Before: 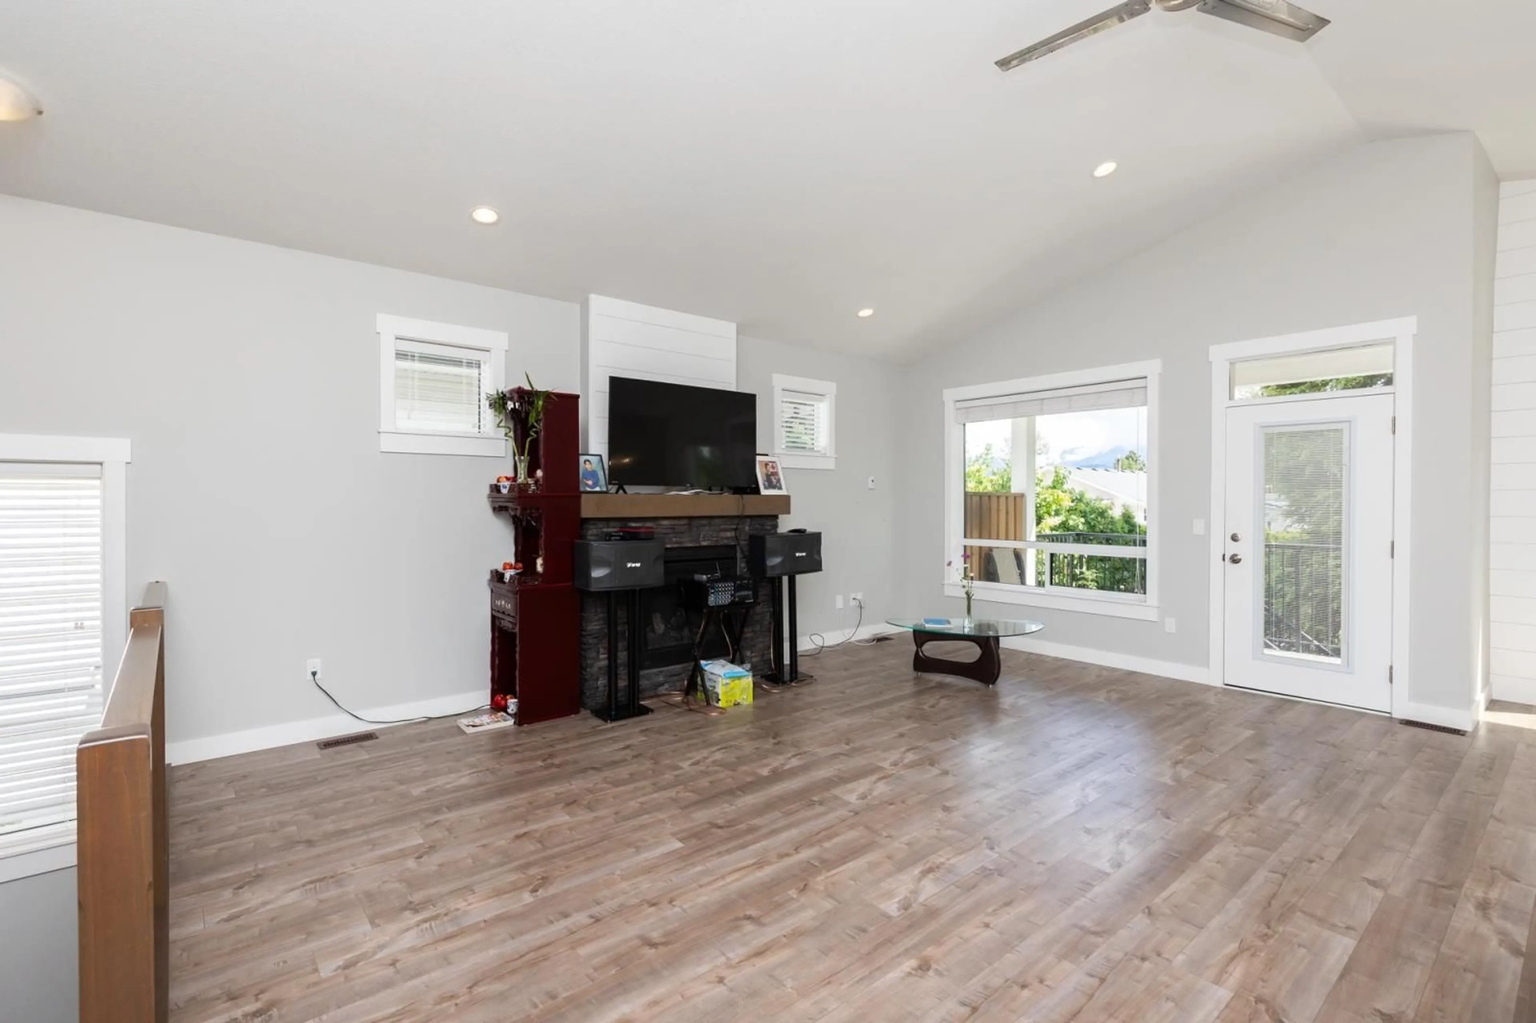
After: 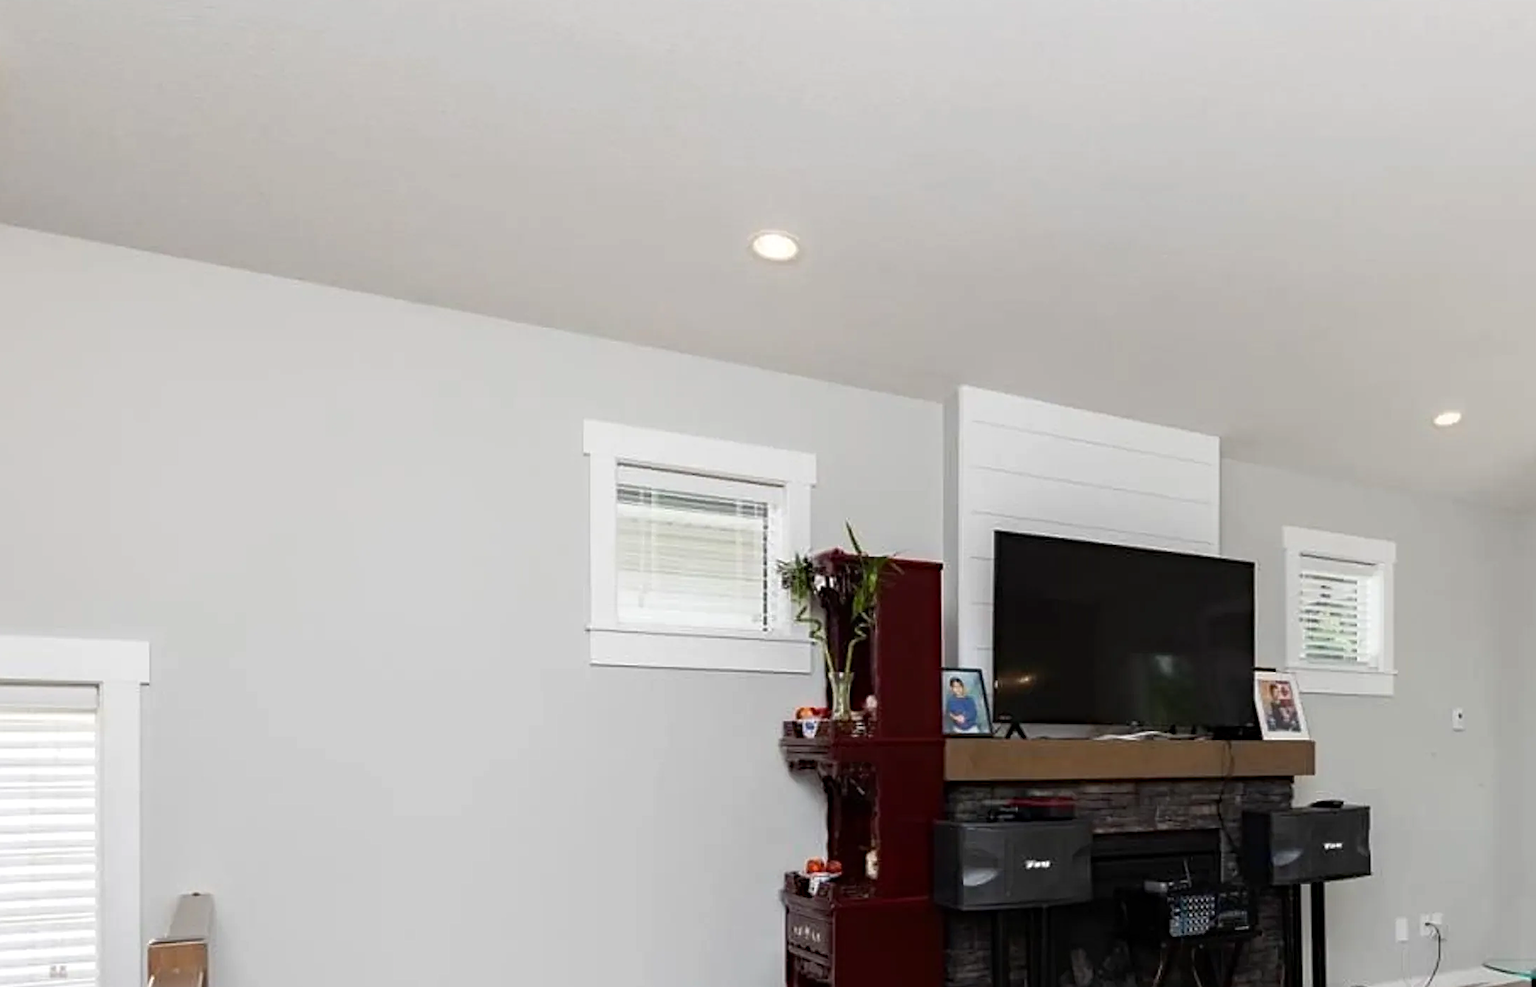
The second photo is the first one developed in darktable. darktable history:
haze removal: compatibility mode true, adaptive false
crop and rotate: left 3.03%, top 7.453%, right 40.362%, bottom 37.904%
sharpen: on, module defaults
